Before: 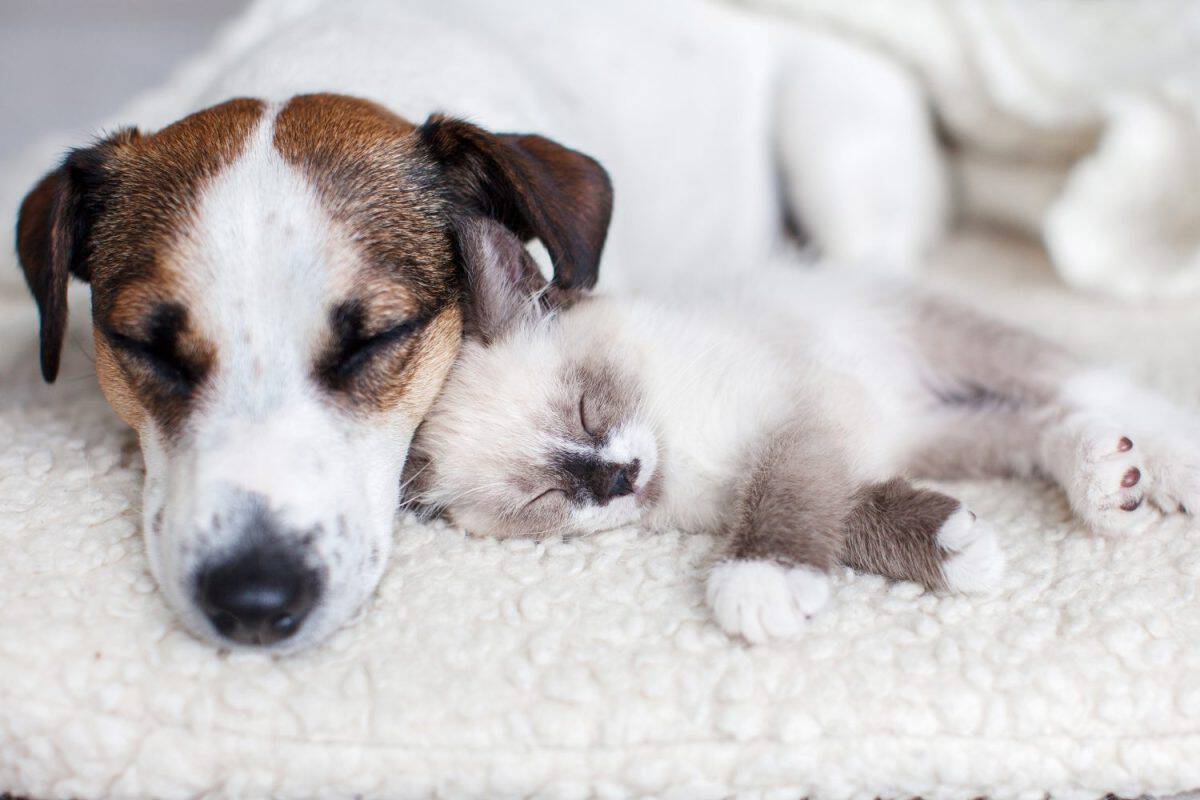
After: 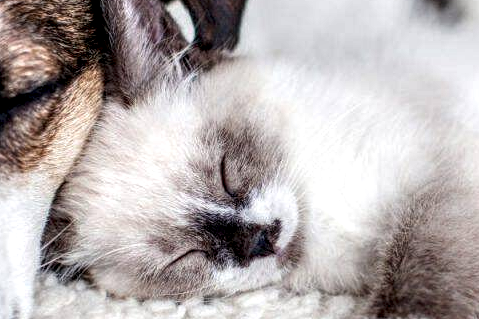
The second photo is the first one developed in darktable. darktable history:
local contrast: highlights 19%, detail 186%
crop: left 30%, top 30%, right 30%, bottom 30%
tone equalizer: -8 EV -0.55 EV
